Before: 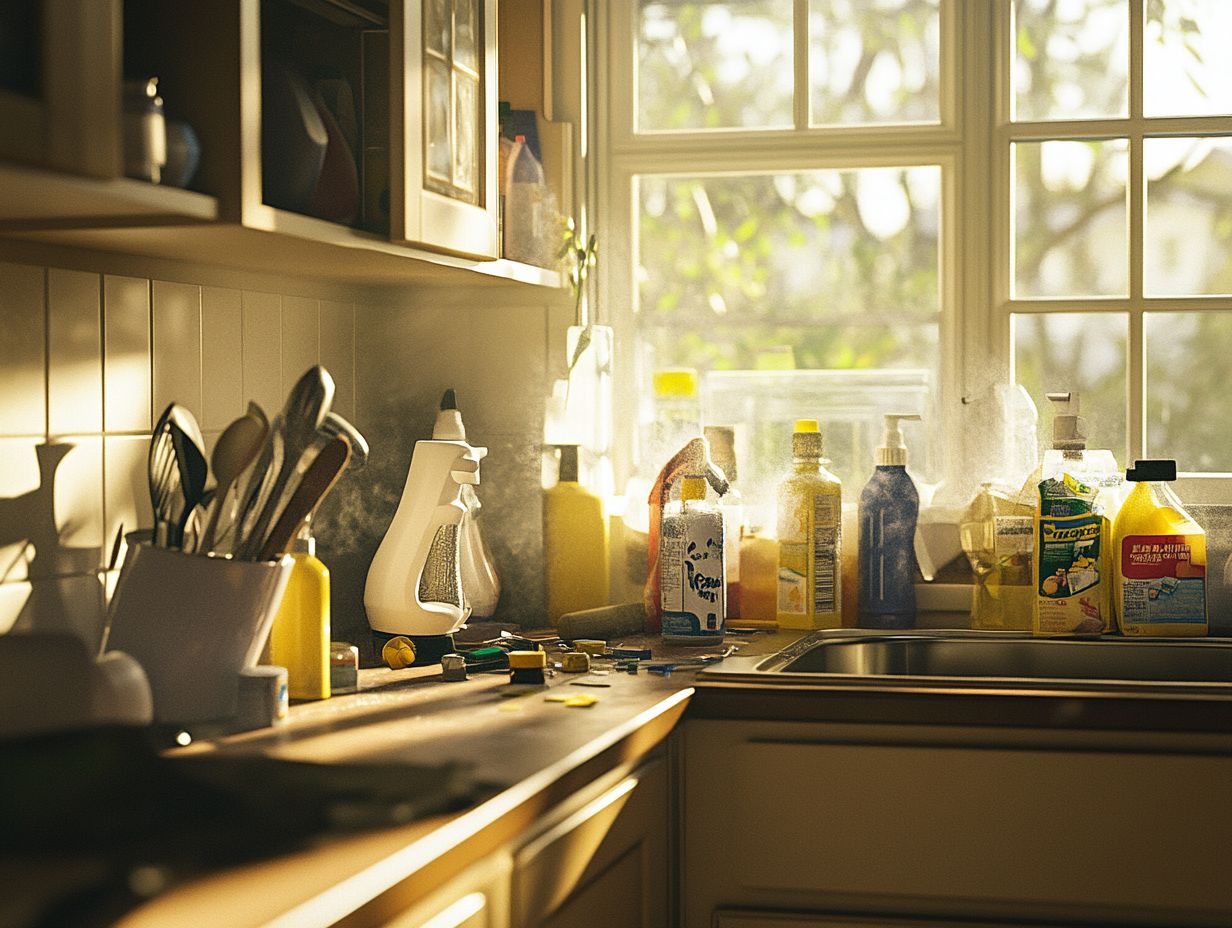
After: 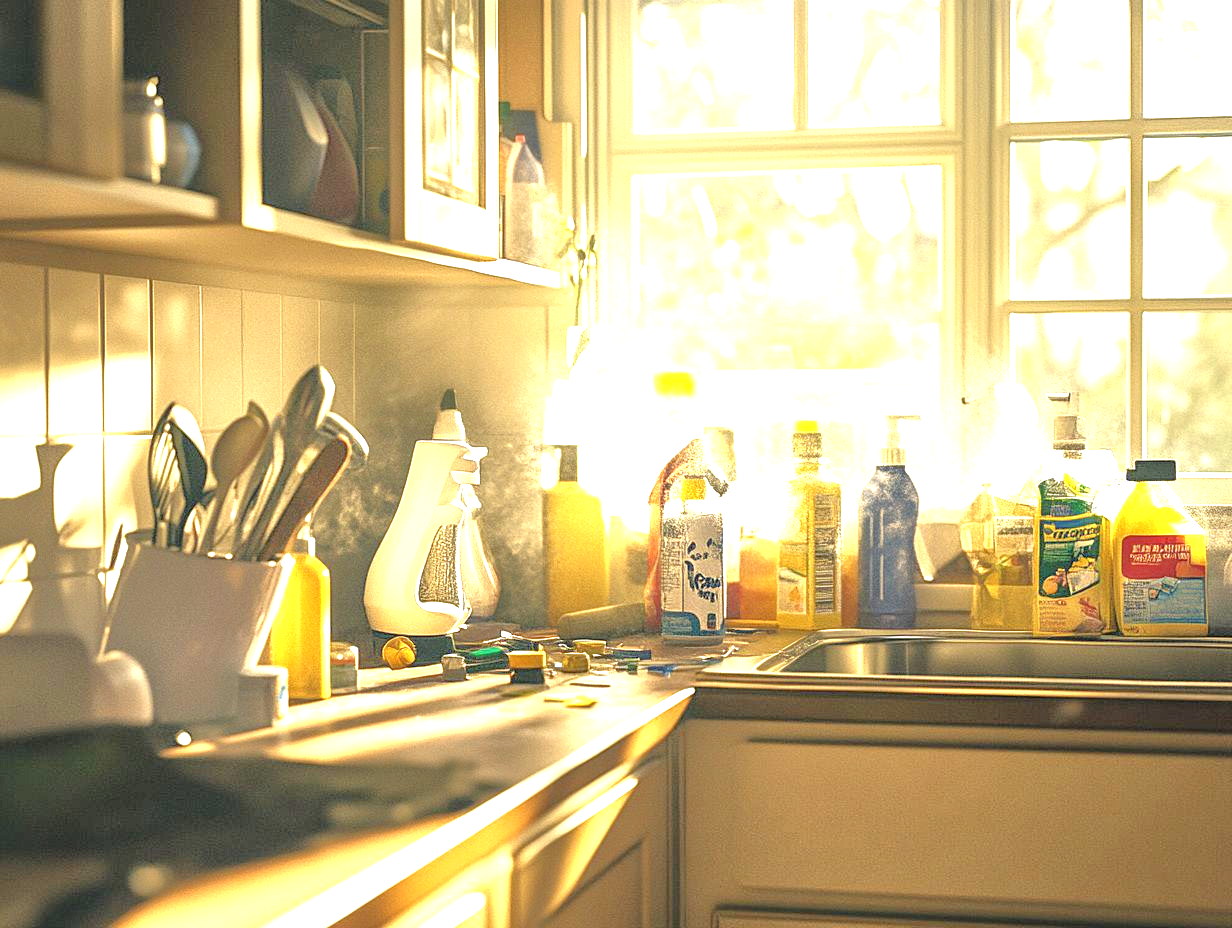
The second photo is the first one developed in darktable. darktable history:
exposure: black level correction 0, exposure 1.3 EV, compensate exposure bias true, compensate highlight preservation false
tone equalizer: -7 EV 0.15 EV, -6 EV 0.6 EV, -5 EV 1.15 EV, -4 EV 1.33 EV, -3 EV 1.15 EV, -2 EV 0.6 EV, -1 EV 0.15 EV, mask exposure compensation -0.5 EV
local contrast: on, module defaults
